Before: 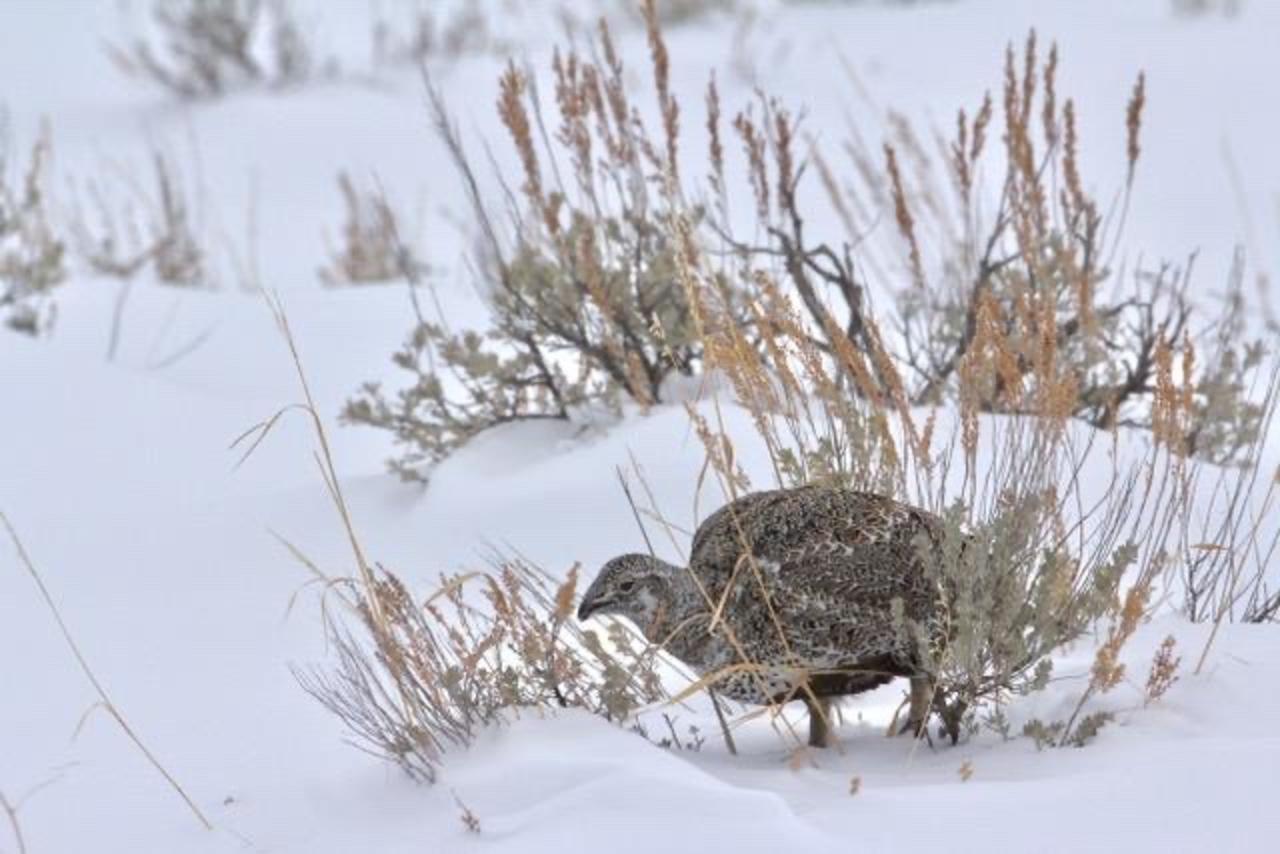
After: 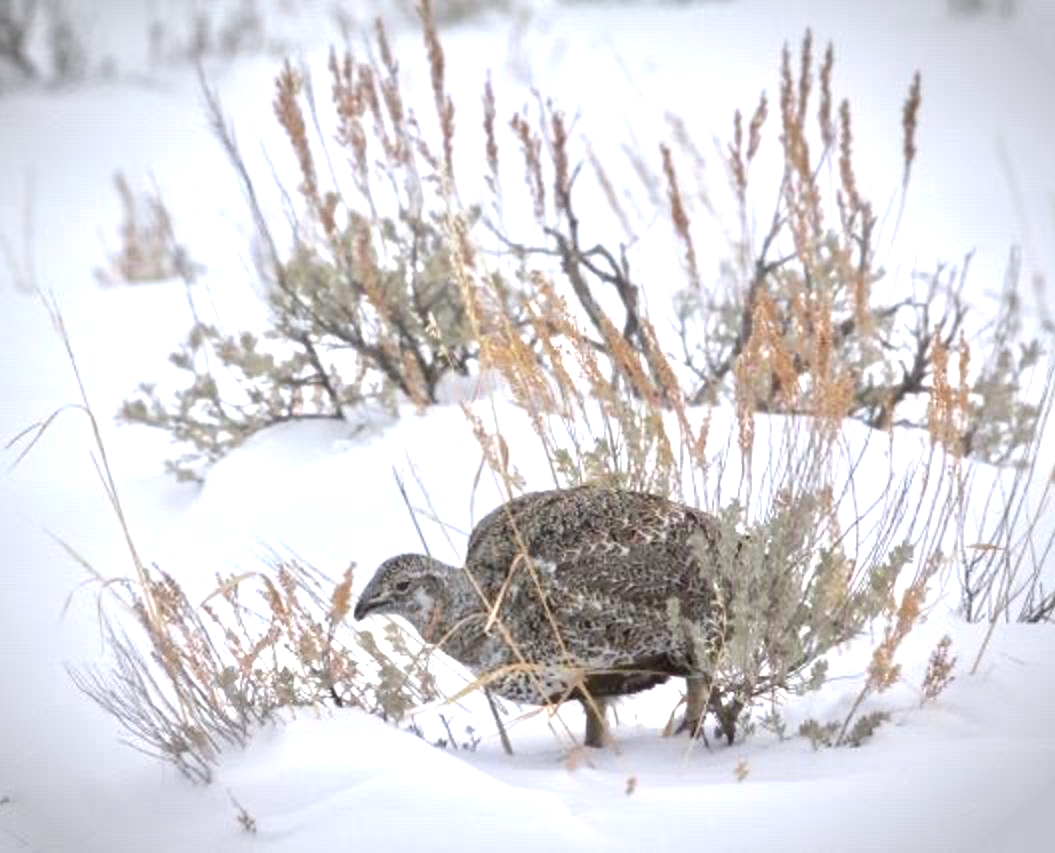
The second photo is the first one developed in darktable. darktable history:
vignetting: automatic ratio true
crop: left 17.517%, bottom 0.016%
exposure: black level correction 0, exposure 0.691 EV, compensate highlight preservation false
